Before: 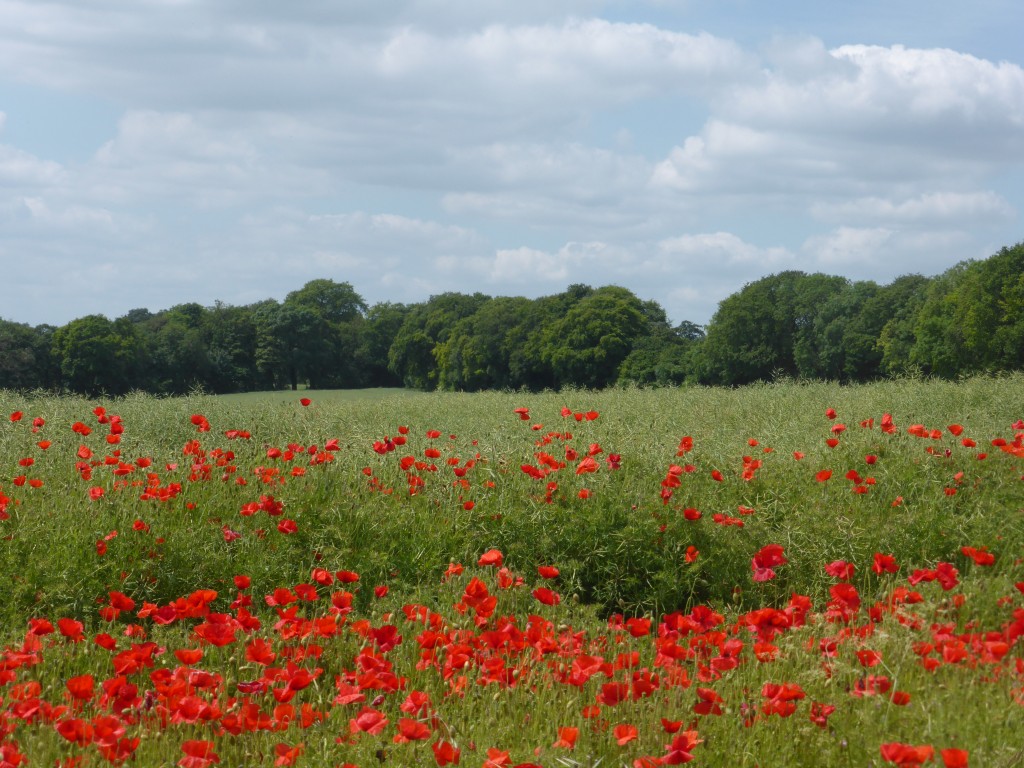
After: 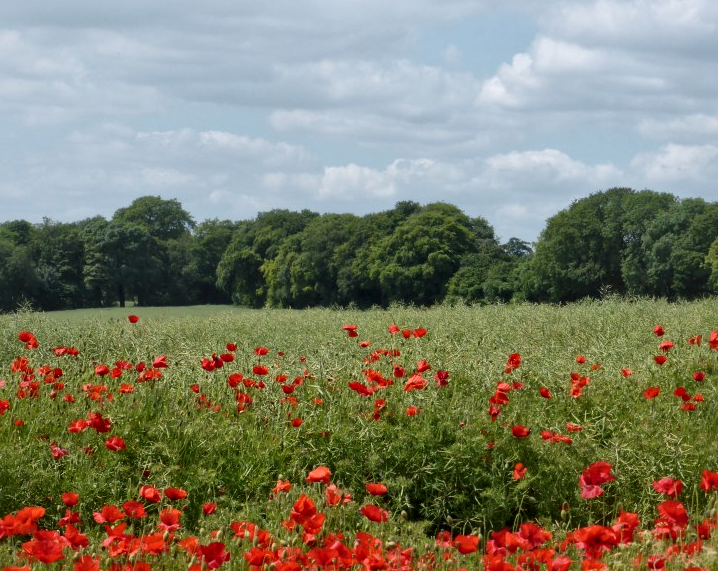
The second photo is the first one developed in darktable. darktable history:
local contrast: mode bilateral grid, contrast 20, coarseness 19, detail 163%, midtone range 0.2
crop and rotate: left 16.887%, top 10.832%, right 12.927%, bottom 14.691%
